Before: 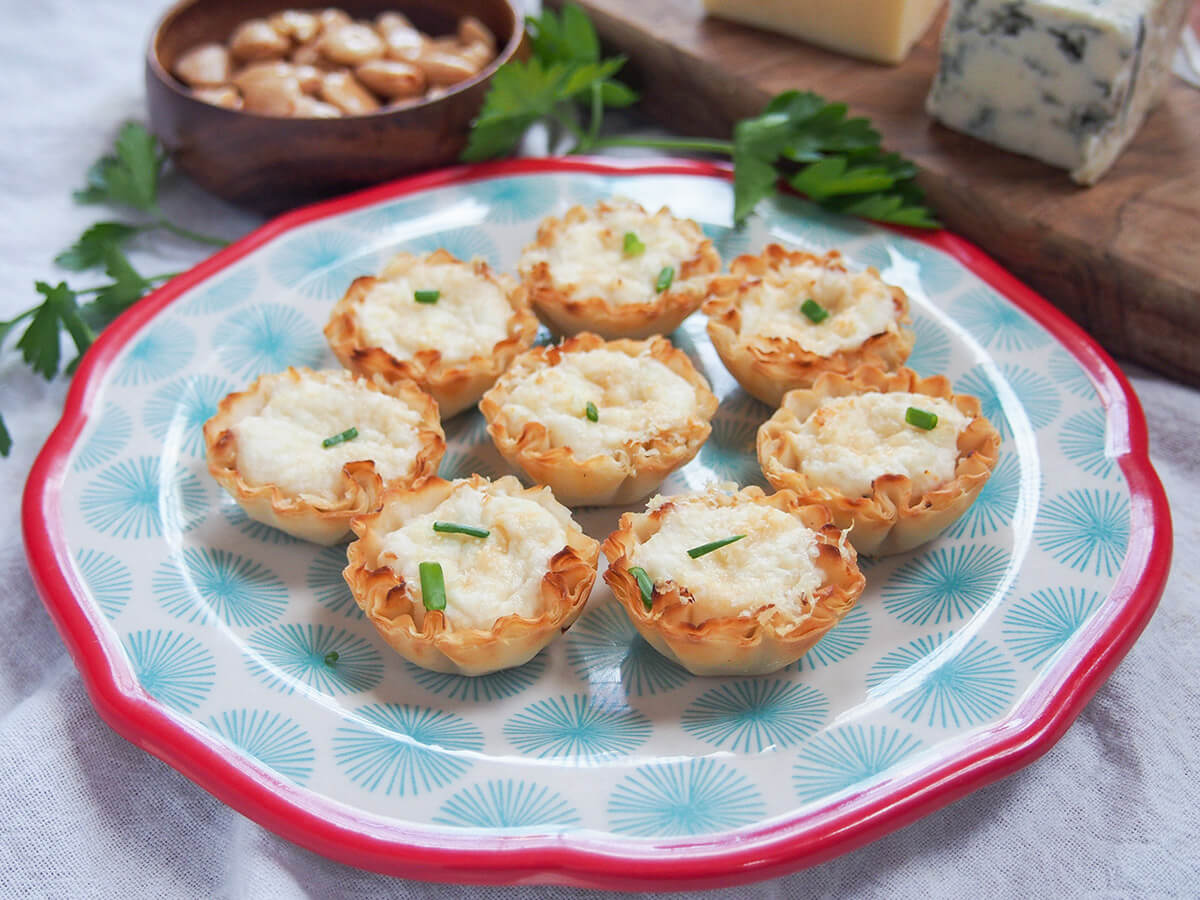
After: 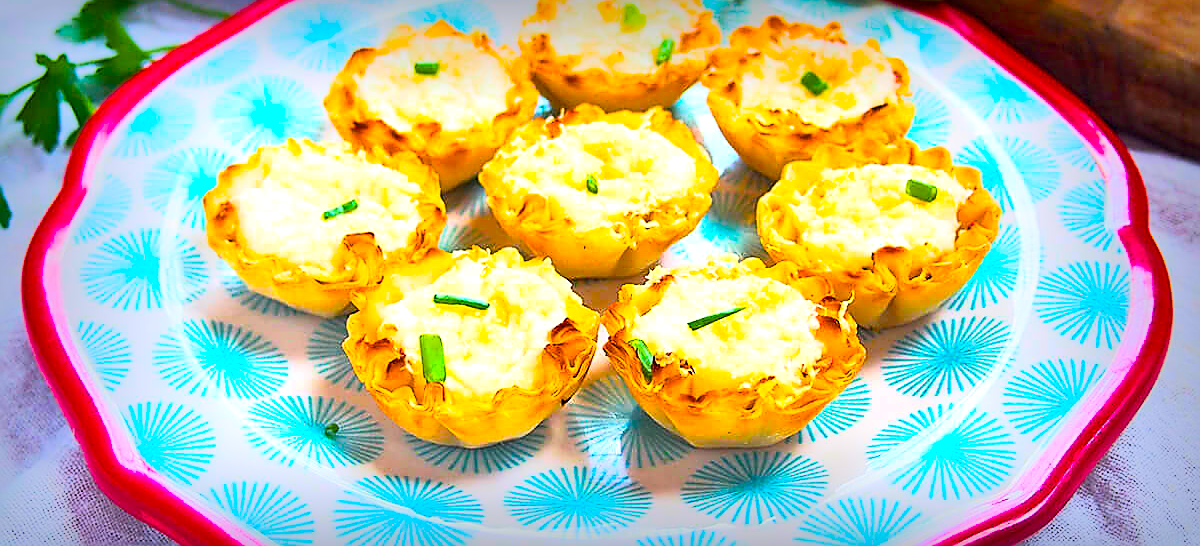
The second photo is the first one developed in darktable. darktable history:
color balance rgb: linear chroma grading › global chroma 20%, perceptual saturation grading › global saturation 65%, perceptual saturation grading › highlights 50%, perceptual saturation grading › shadows 30%, perceptual brilliance grading › global brilliance 12%, perceptual brilliance grading › highlights 15%, global vibrance 20%
crop and rotate: top 25.357%, bottom 13.942%
vignetting: fall-off start 53.2%, brightness -0.594, saturation 0, automatic ratio true, width/height ratio 1.313, shape 0.22, unbound false
base curve: curves: ch0 [(0, 0) (0.005, 0.002) (0.193, 0.295) (0.399, 0.664) (0.75, 0.928) (1, 1)]
sharpen: radius 1.4, amount 1.25, threshold 0.7
